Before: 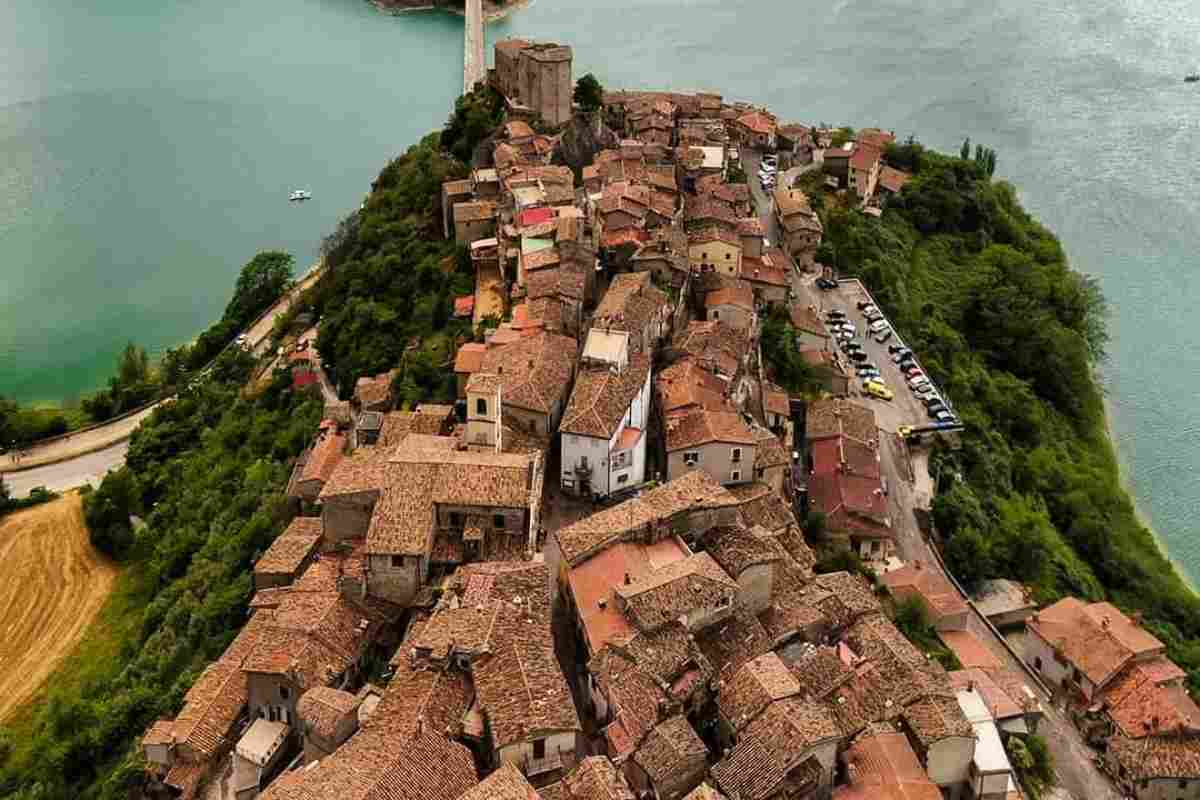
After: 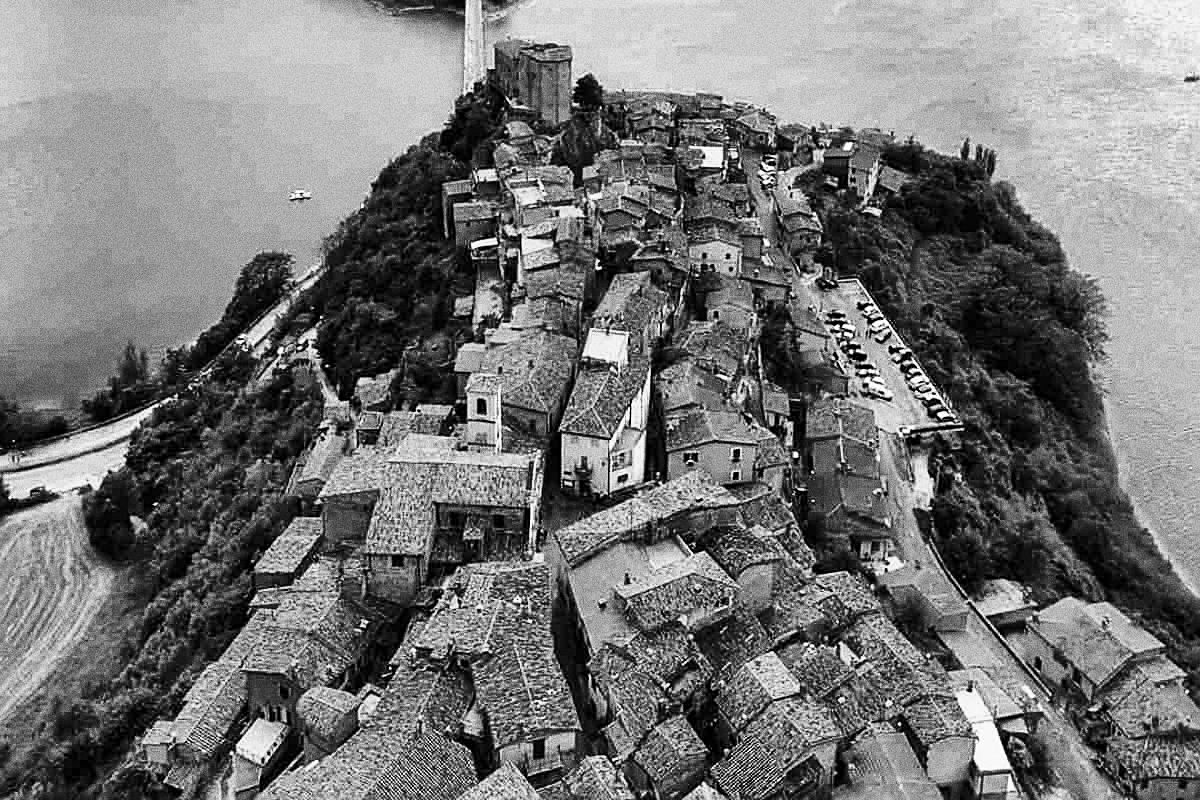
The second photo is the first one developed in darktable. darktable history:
monochrome: on, module defaults
tone equalizer: on, module defaults
grain: coarseness 0.09 ISO, strength 40%
tone curve: curves: ch0 [(0, 0) (0.187, 0.12) (0.384, 0.363) (0.618, 0.698) (0.754, 0.857) (0.875, 0.956) (1, 0.987)]; ch1 [(0, 0) (0.402, 0.36) (0.476, 0.466) (0.501, 0.501) (0.518, 0.514) (0.564, 0.608) (0.614, 0.664) (0.692, 0.744) (1, 1)]; ch2 [(0, 0) (0.435, 0.412) (0.483, 0.481) (0.503, 0.503) (0.522, 0.535) (0.563, 0.601) (0.627, 0.699) (0.699, 0.753) (0.997, 0.858)], color space Lab, independent channels
shadows and highlights: shadows 75, highlights -25, soften with gaussian
sharpen: on, module defaults
